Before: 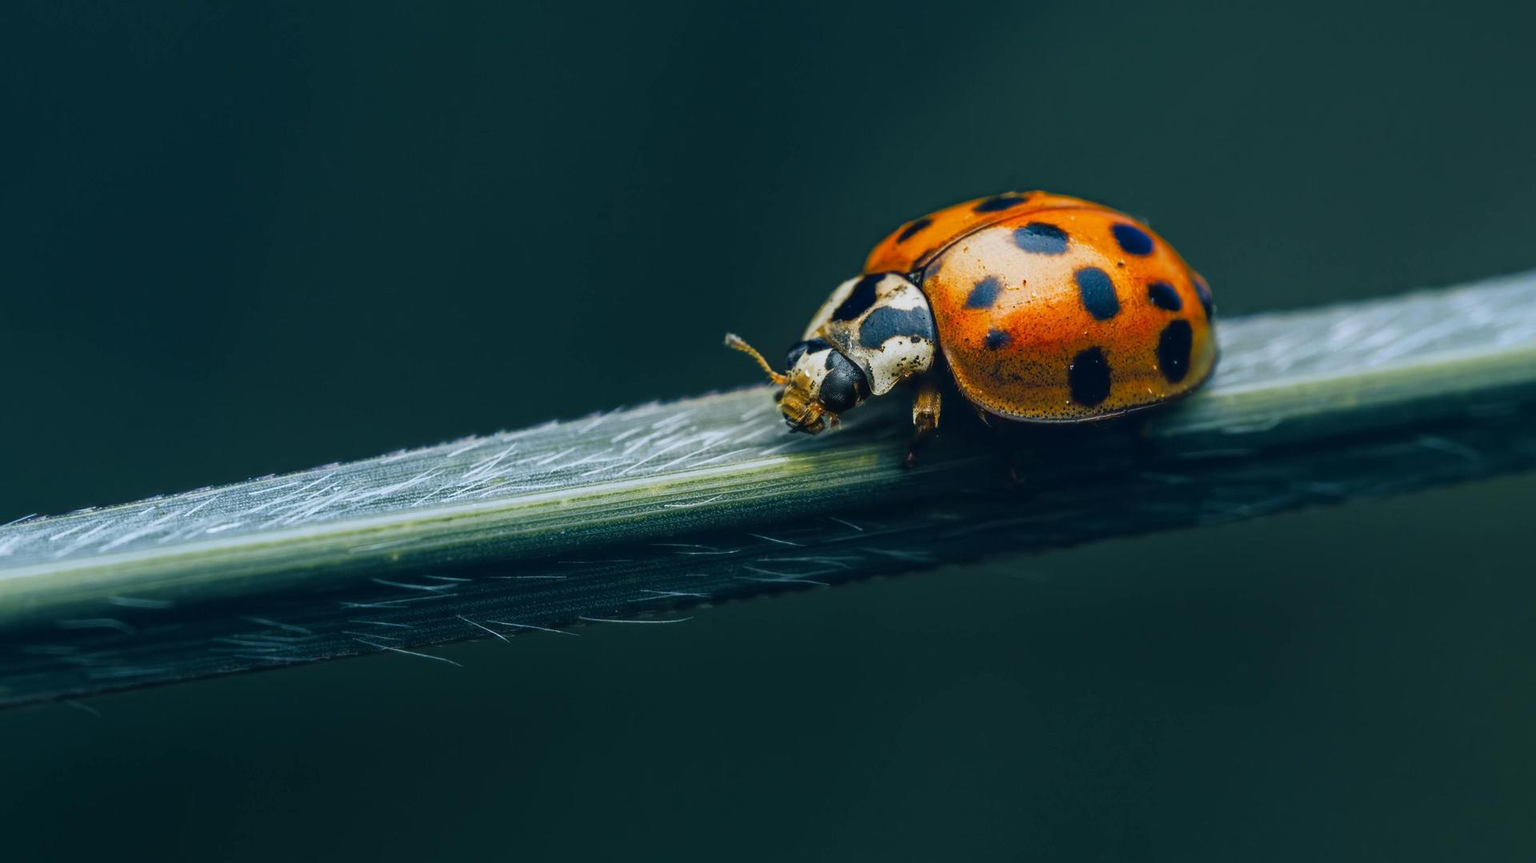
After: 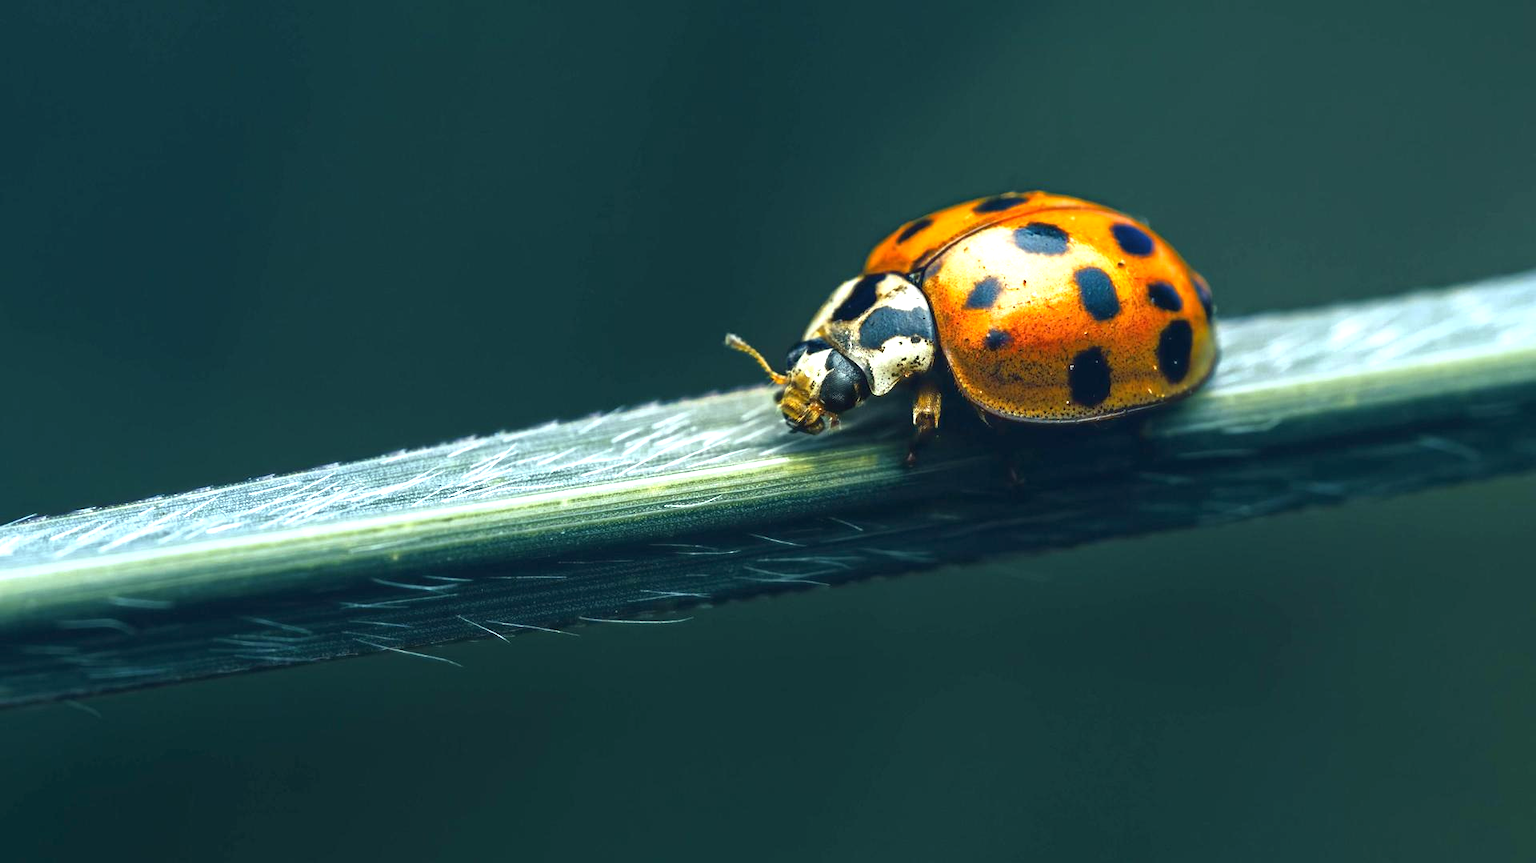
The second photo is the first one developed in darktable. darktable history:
tone curve: curves: ch0 [(0, 0) (0.641, 0.595) (1, 1)], color space Lab, linked channels, preserve colors none
color correction: highlights a* -4.73, highlights b* 5.06, saturation 0.97
exposure: black level correction 0, exposure 1.1 EV, compensate exposure bias true, compensate highlight preservation false
